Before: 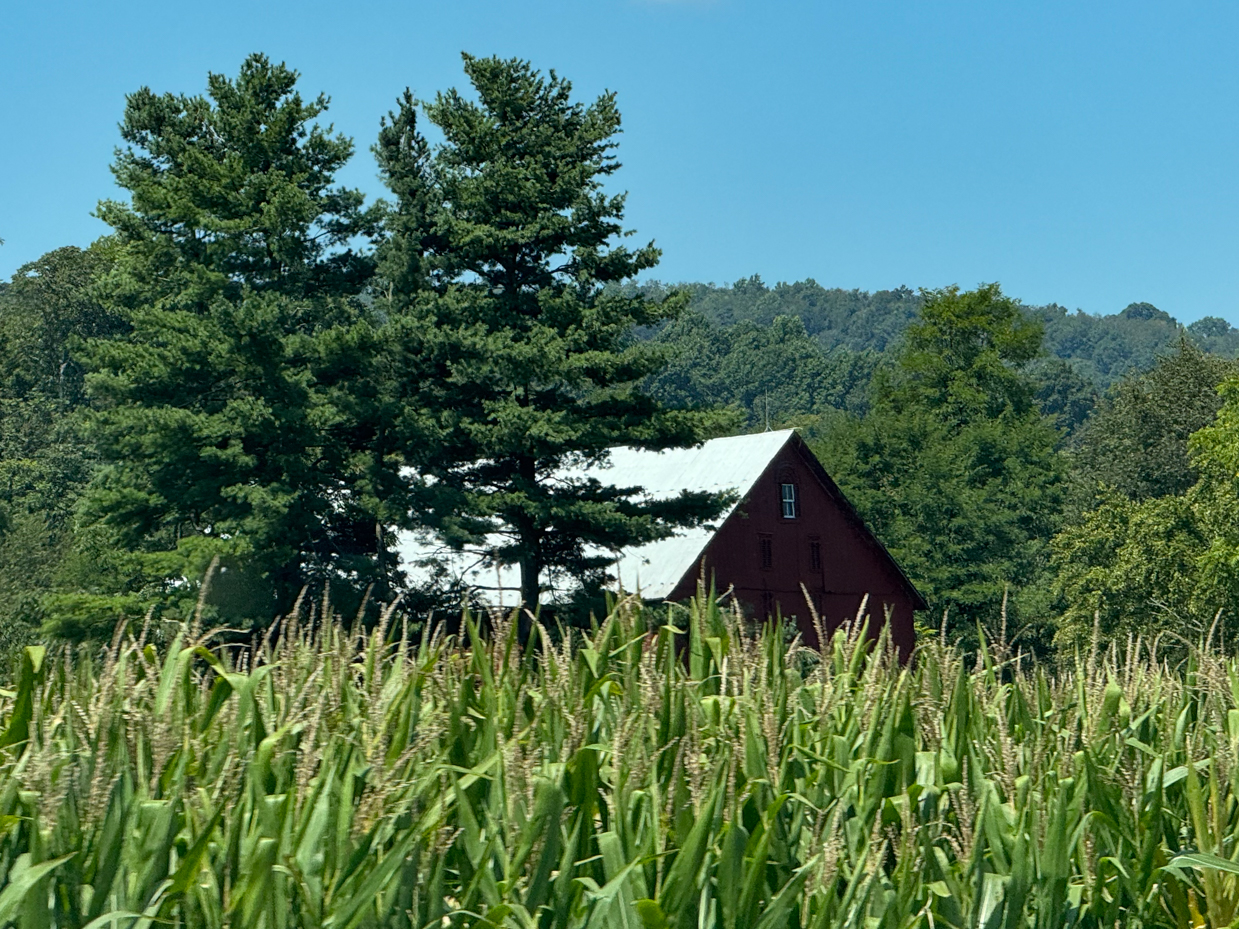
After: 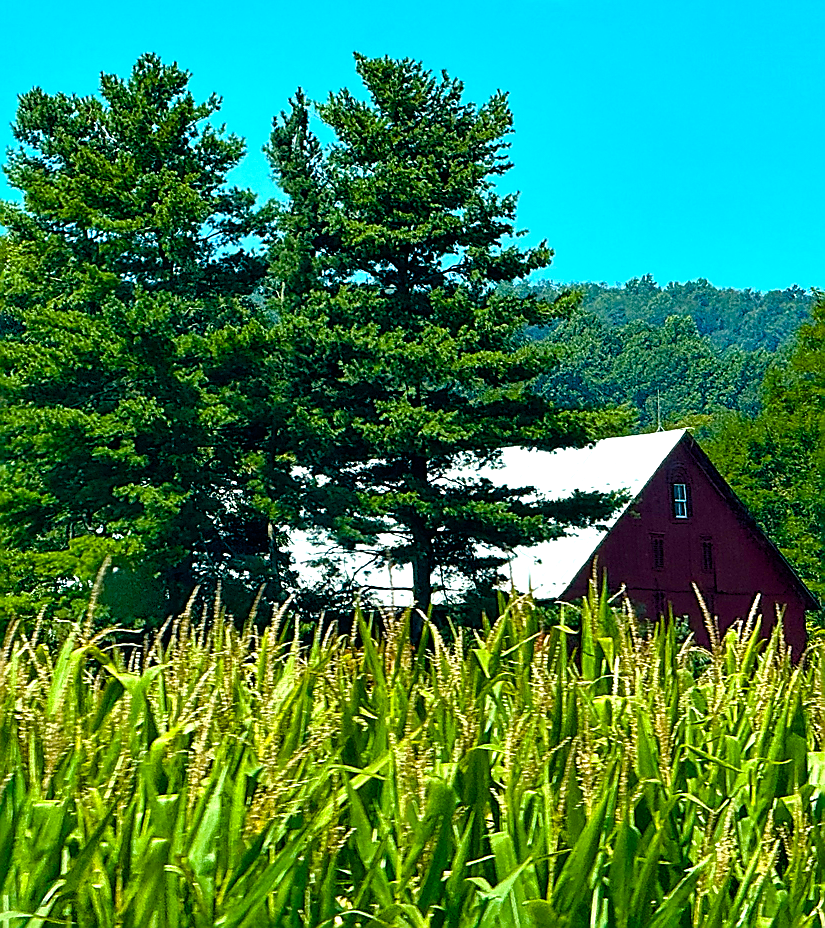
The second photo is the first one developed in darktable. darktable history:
sharpen: radius 1.4, amount 1.25, threshold 0.7
color balance rgb: linear chroma grading › global chroma 25%, perceptual saturation grading › global saturation 45%, perceptual saturation grading › highlights -50%, perceptual saturation grading › shadows 30%, perceptual brilliance grading › global brilliance 18%, global vibrance 40%
crop and rotate: left 8.786%, right 24.548%
tone equalizer: on, module defaults
